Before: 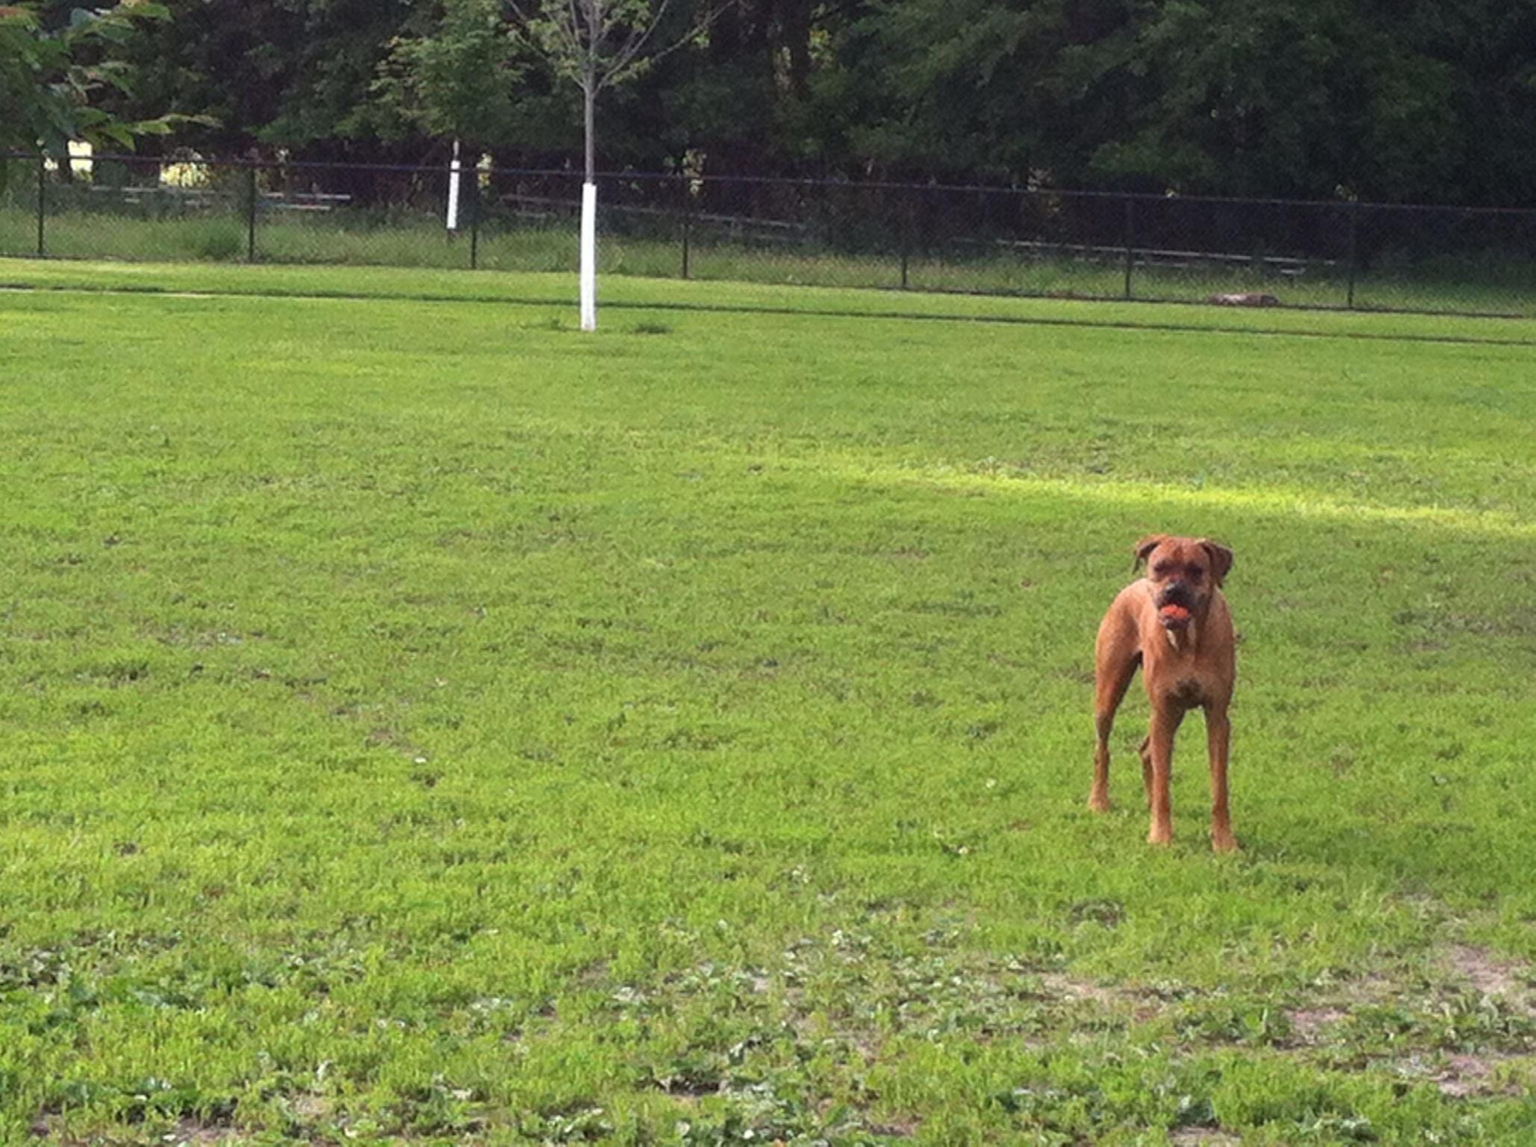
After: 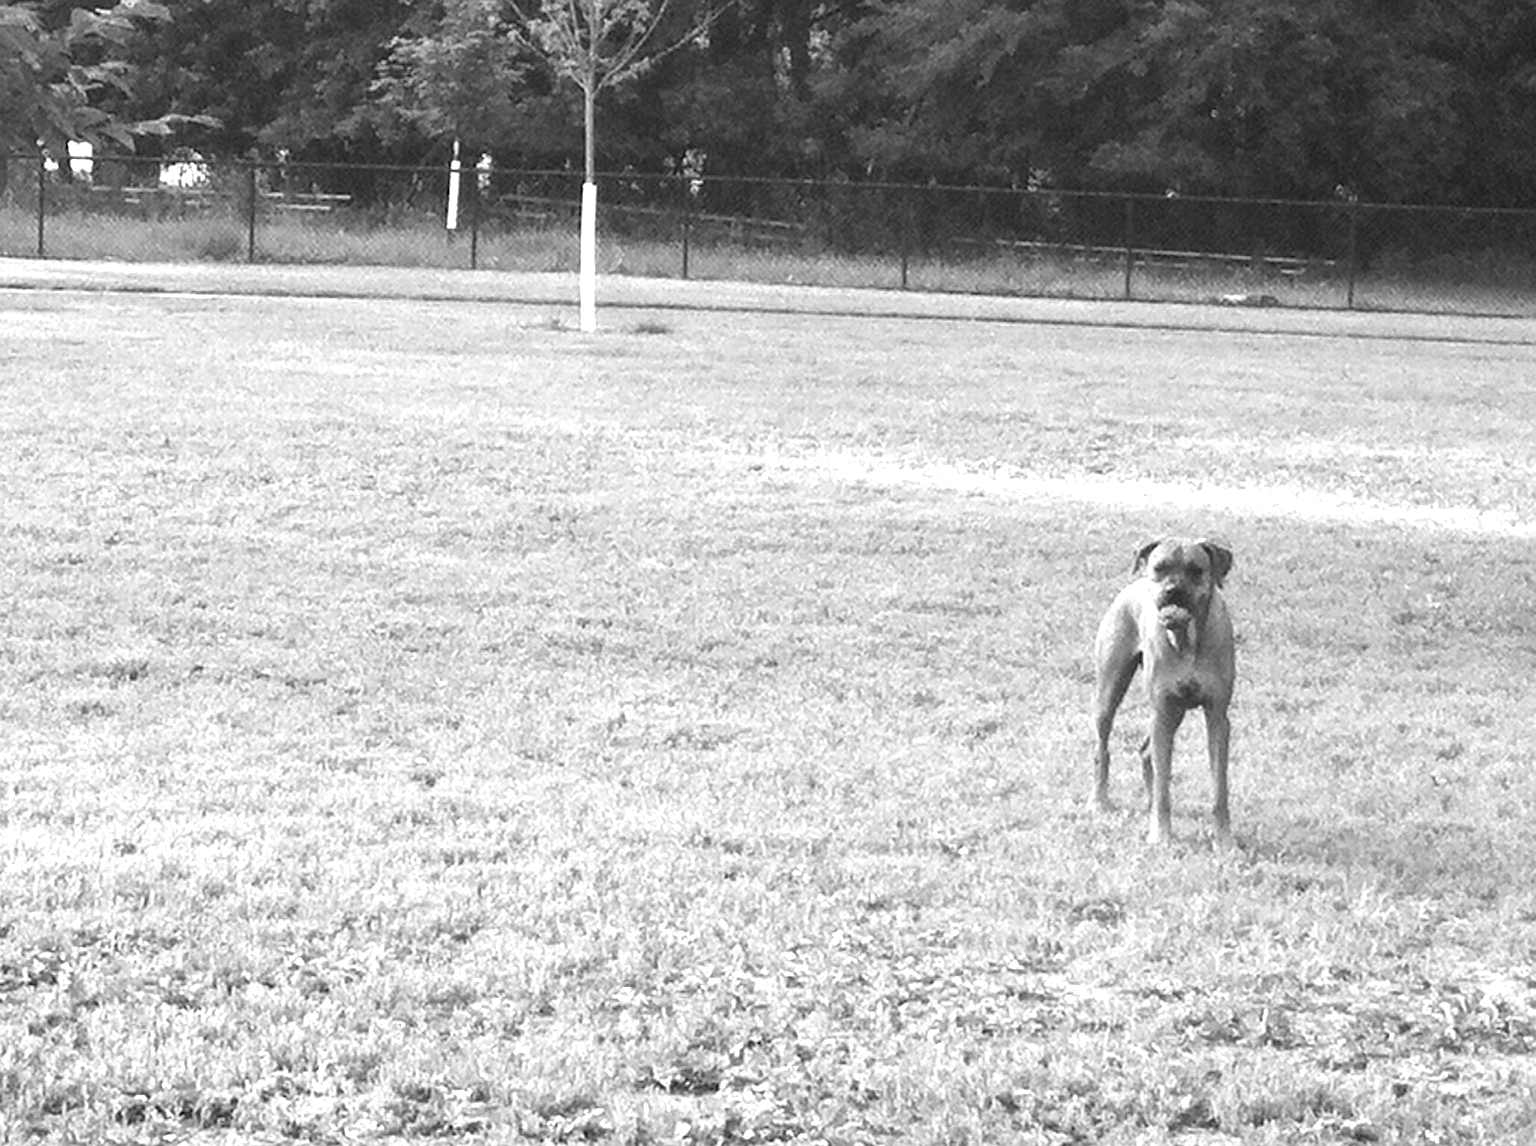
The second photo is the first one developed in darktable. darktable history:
monochrome: a 32, b 64, size 2.3
exposure: black level correction 0, exposure 1.2 EV, compensate highlight preservation false
sharpen: radius 1.559, amount 0.373, threshold 1.271
color calibration: illuminant as shot in camera, x 0.369, y 0.376, temperature 4328.46 K, gamut compression 3
